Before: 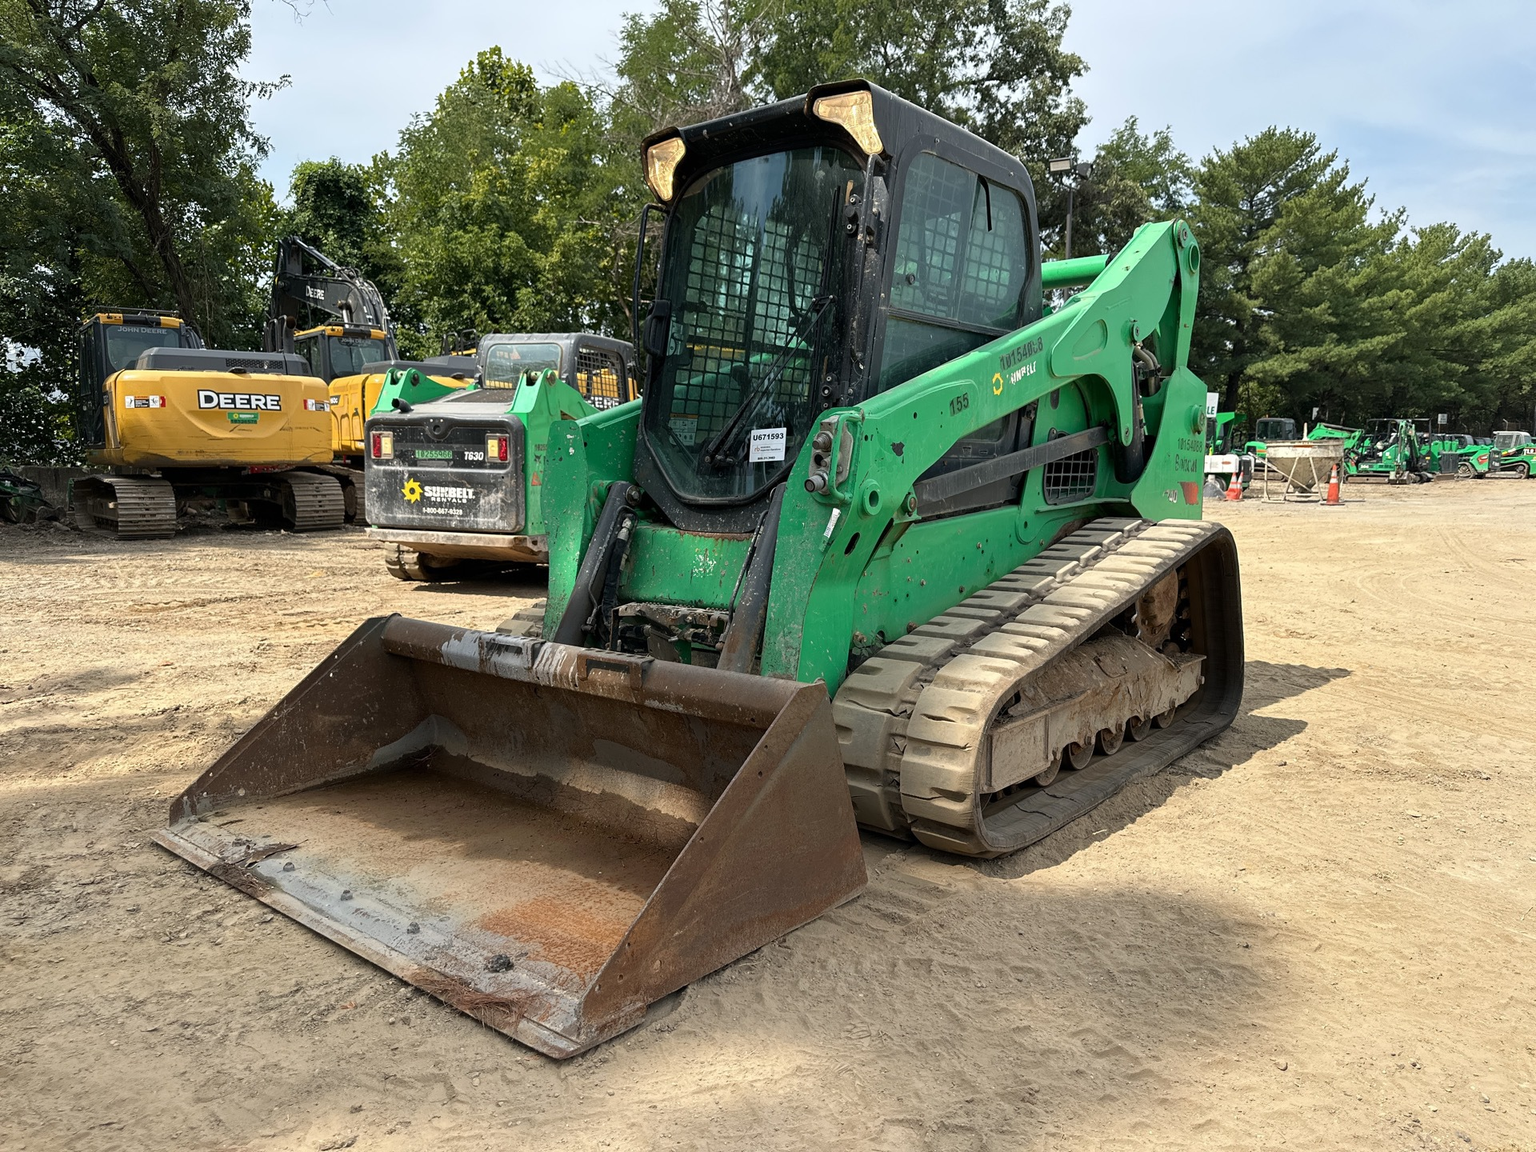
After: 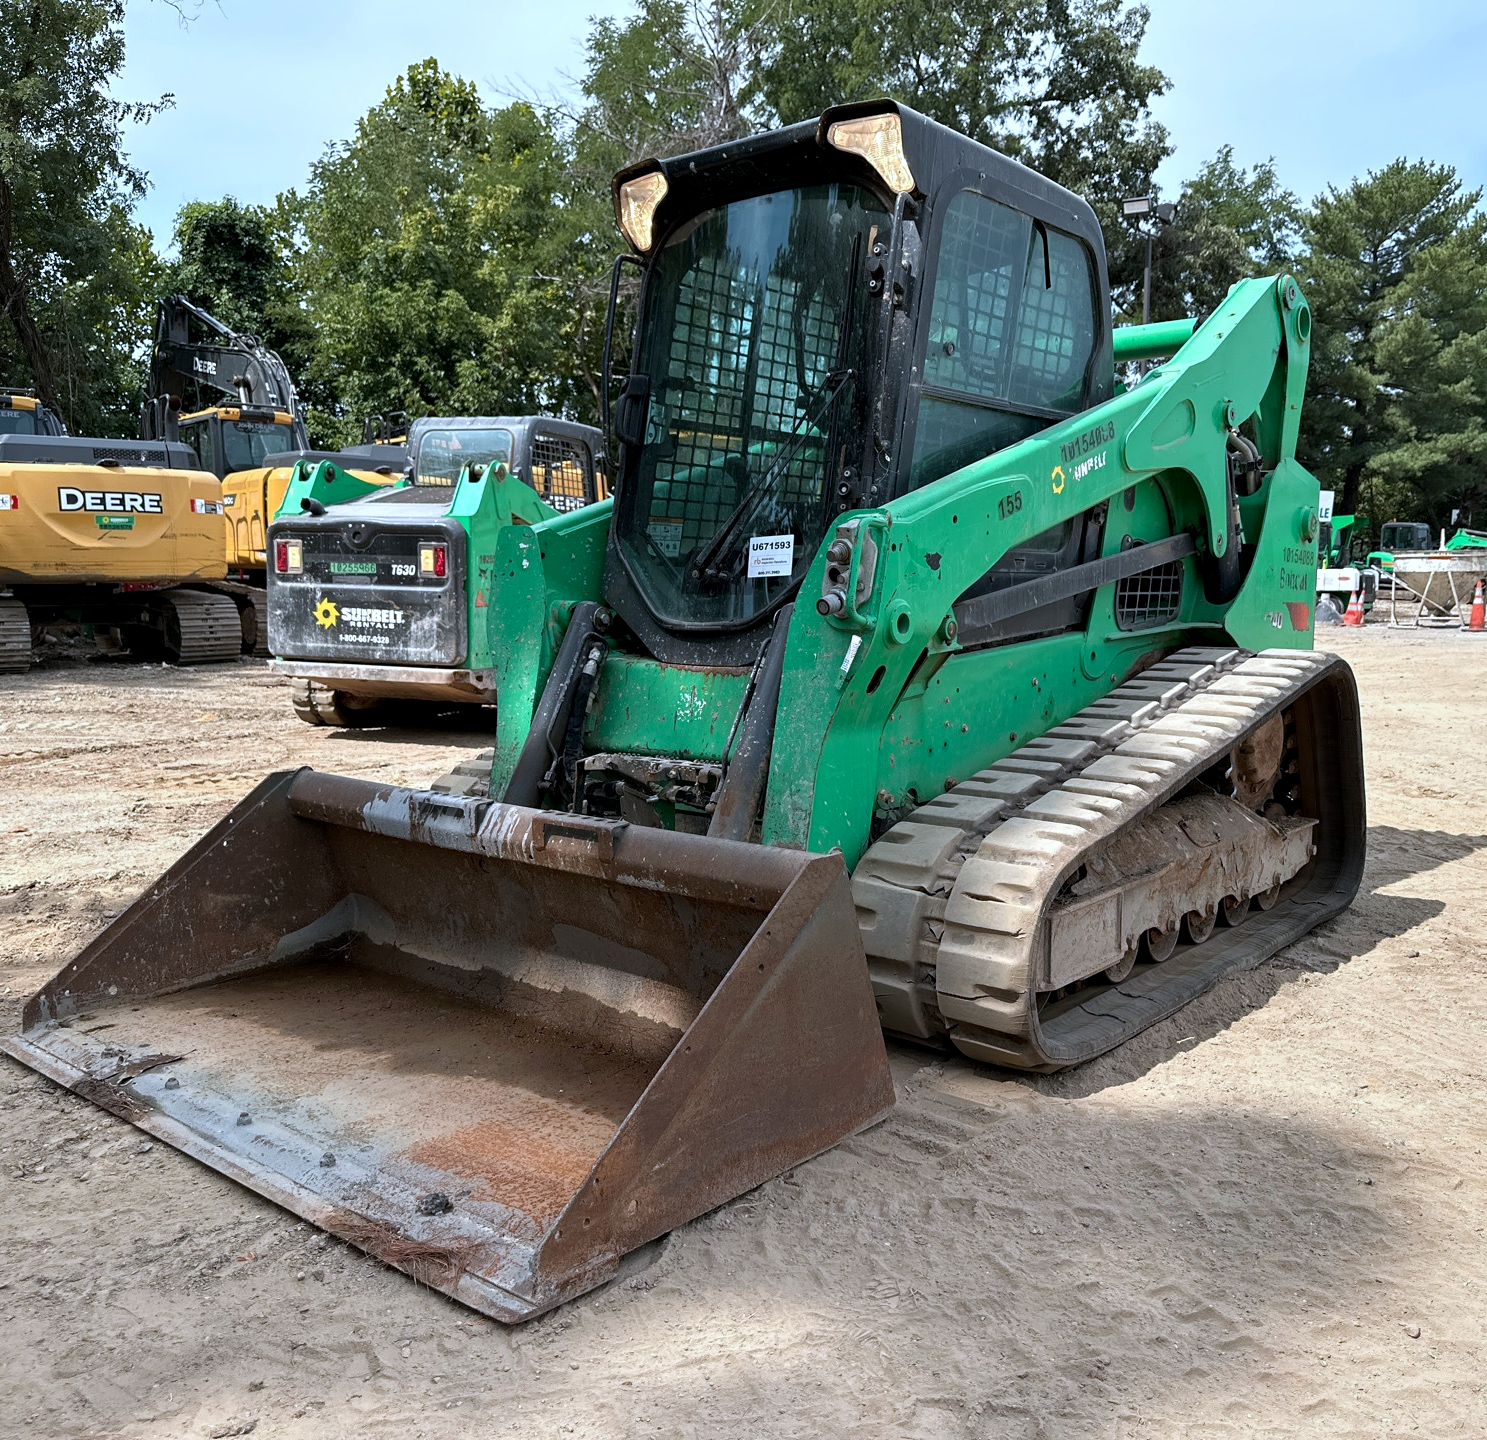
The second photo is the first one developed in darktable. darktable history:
color correction: highlights a* -2.08, highlights b* -18.1
crop: left 9.868%, right 12.669%
exposure: compensate highlight preservation false
contrast equalizer: octaves 7, y [[0.528 ×6], [0.514 ×6], [0.362 ×6], [0 ×6], [0 ×6]], mix 0.783
